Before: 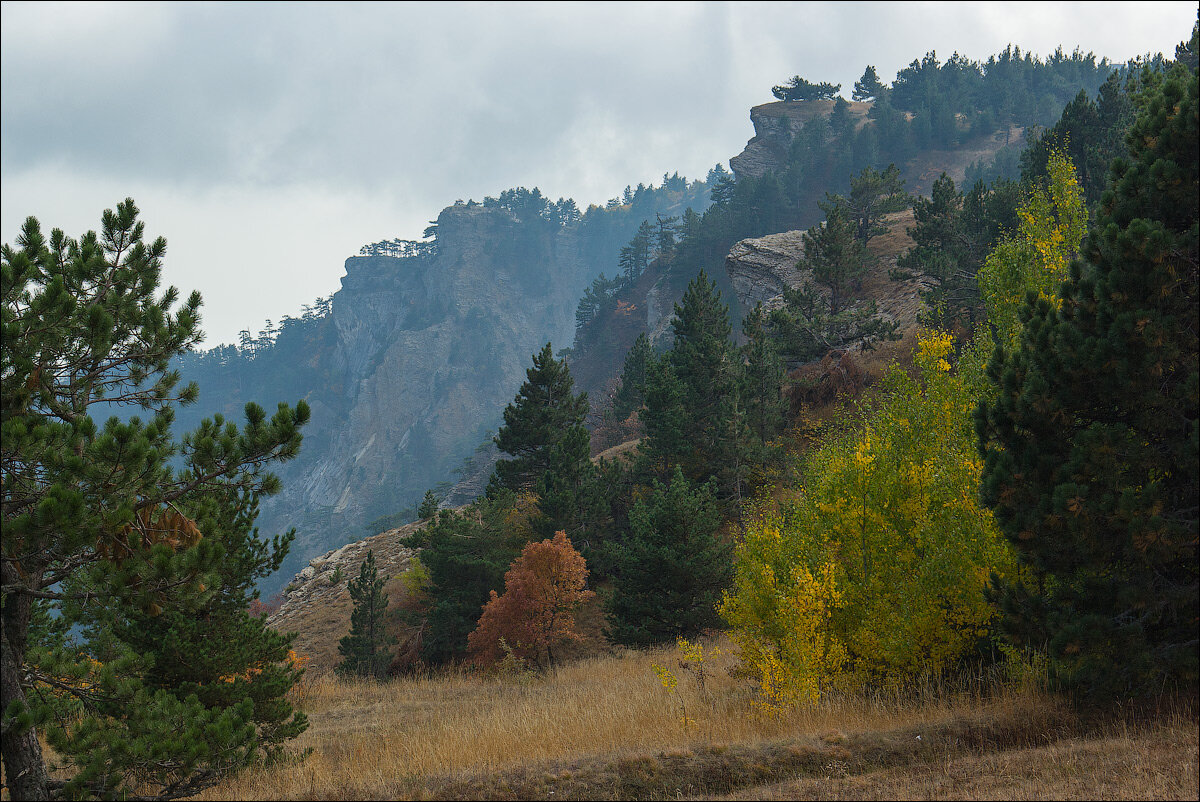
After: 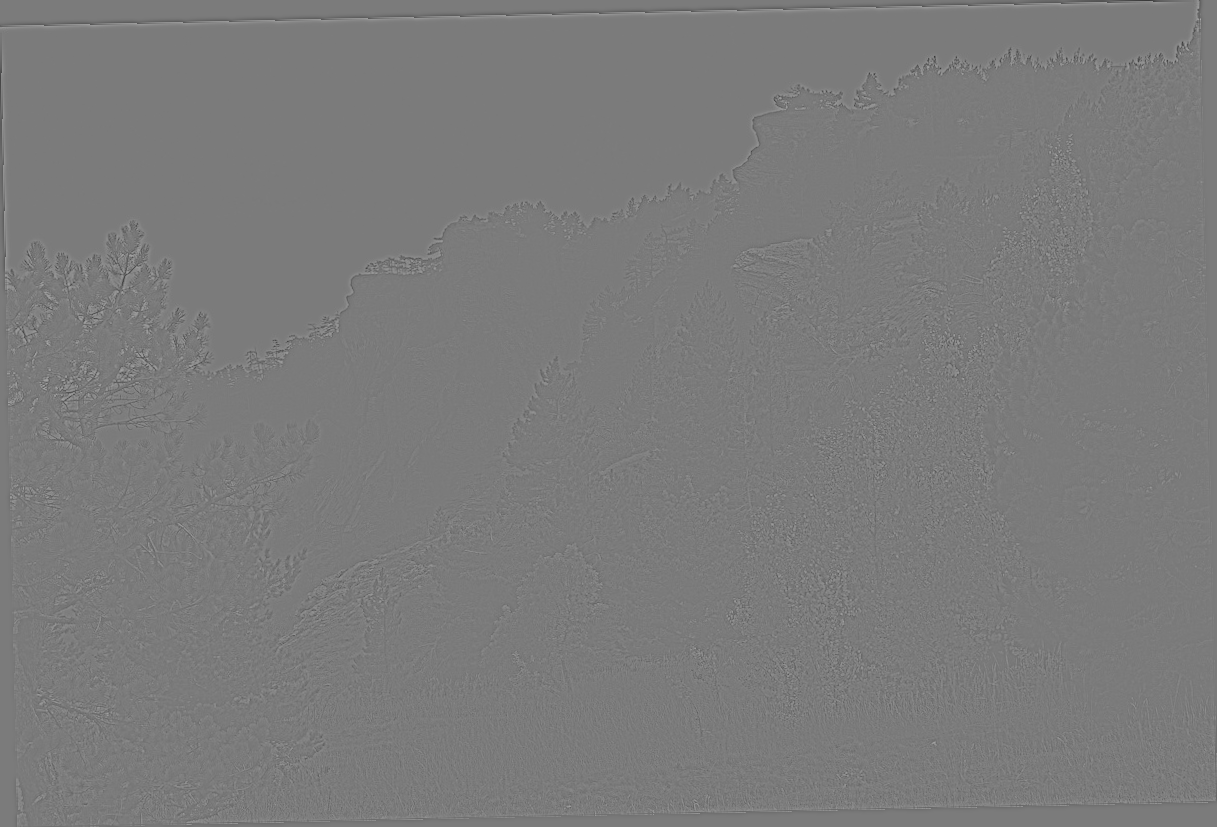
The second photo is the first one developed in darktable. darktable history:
rotate and perspective: rotation -1.24°, automatic cropping off
highpass: sharpness 6%, contrast boost 7.63%
rgb levels: levels [[0.029, 0.461, 0.922], [0, 0.5, 1], [0, 0.5, 1]]
